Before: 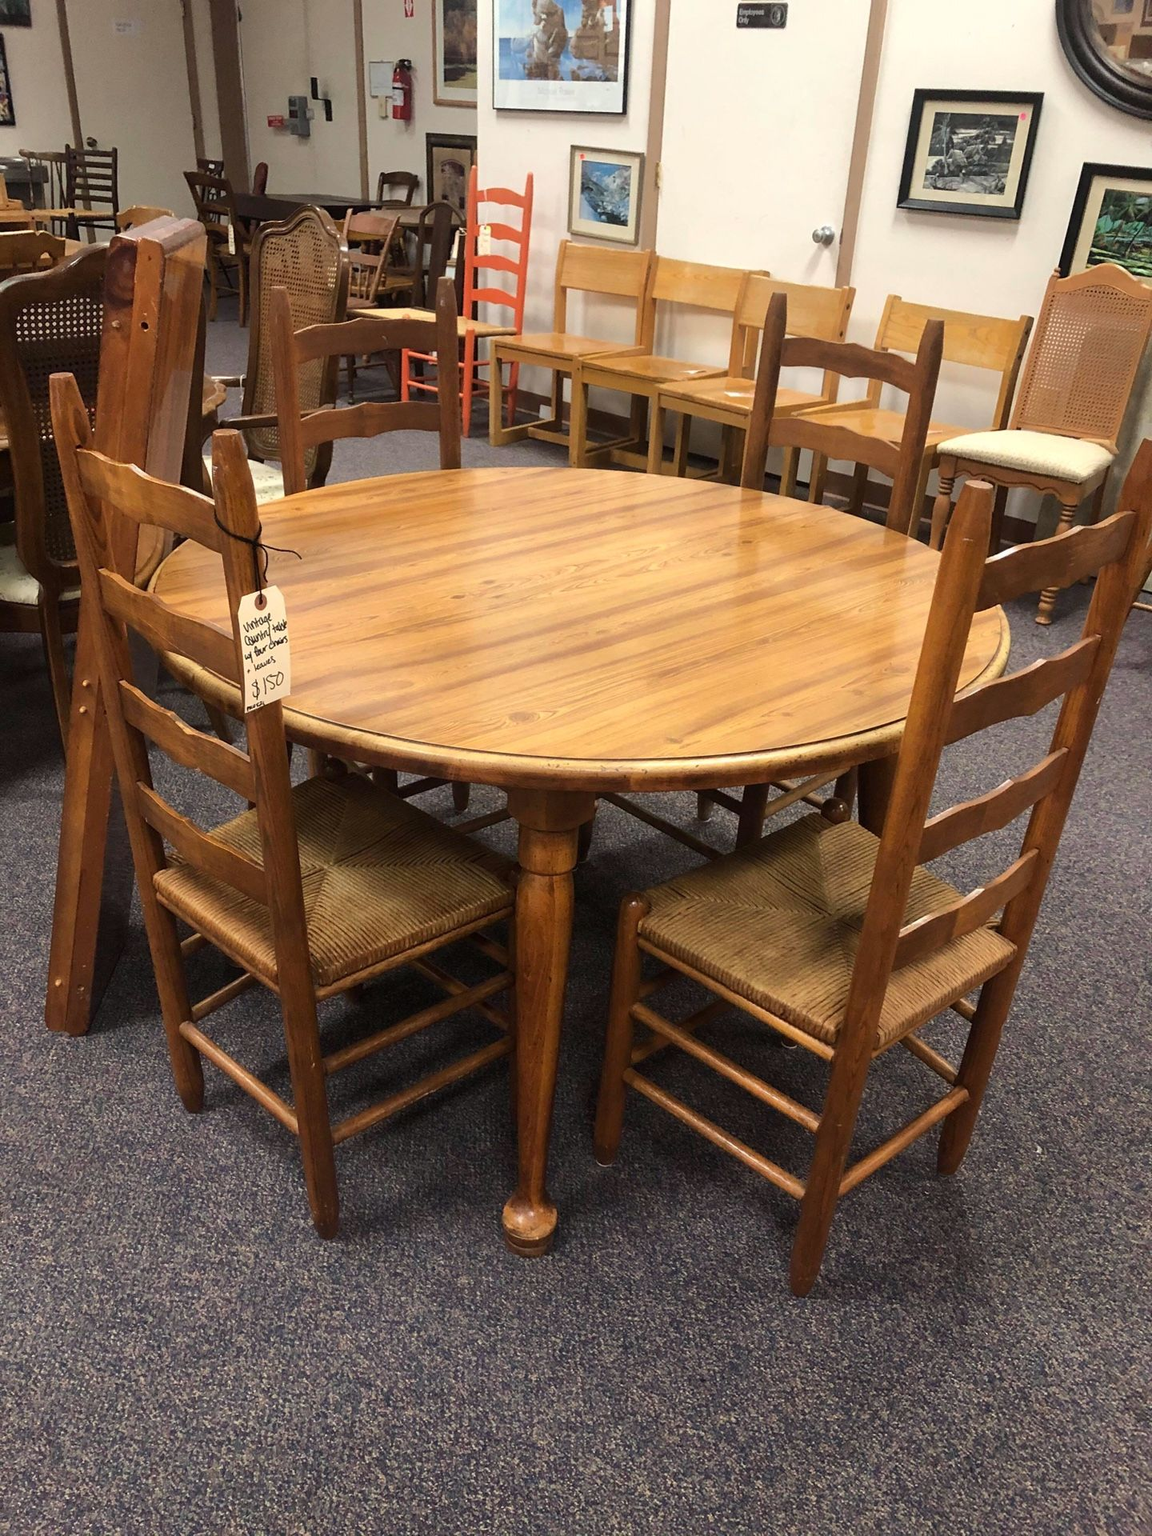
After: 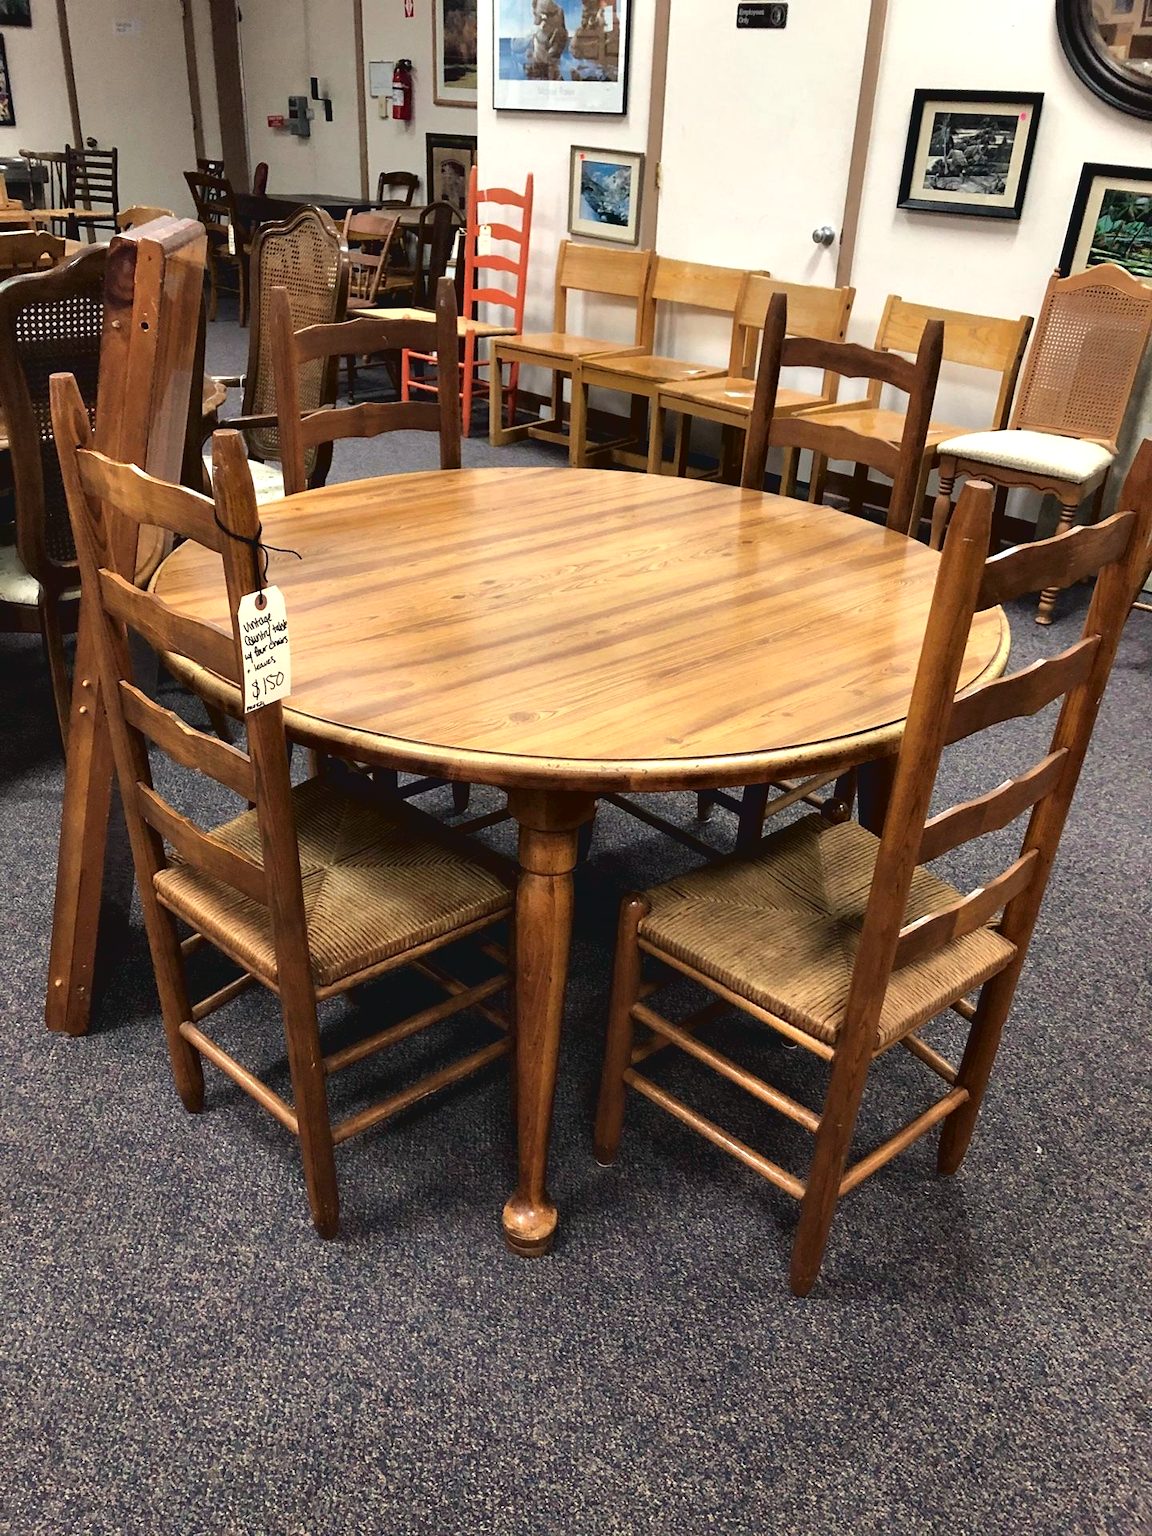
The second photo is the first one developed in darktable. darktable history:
contrast brightness saturation: contrast -0.103, saturation -0.105
contrast equalizer: y [[0.6 ×6], [0.55 ×6], [0 ×6], [0 ×6], [0 ×6]]
